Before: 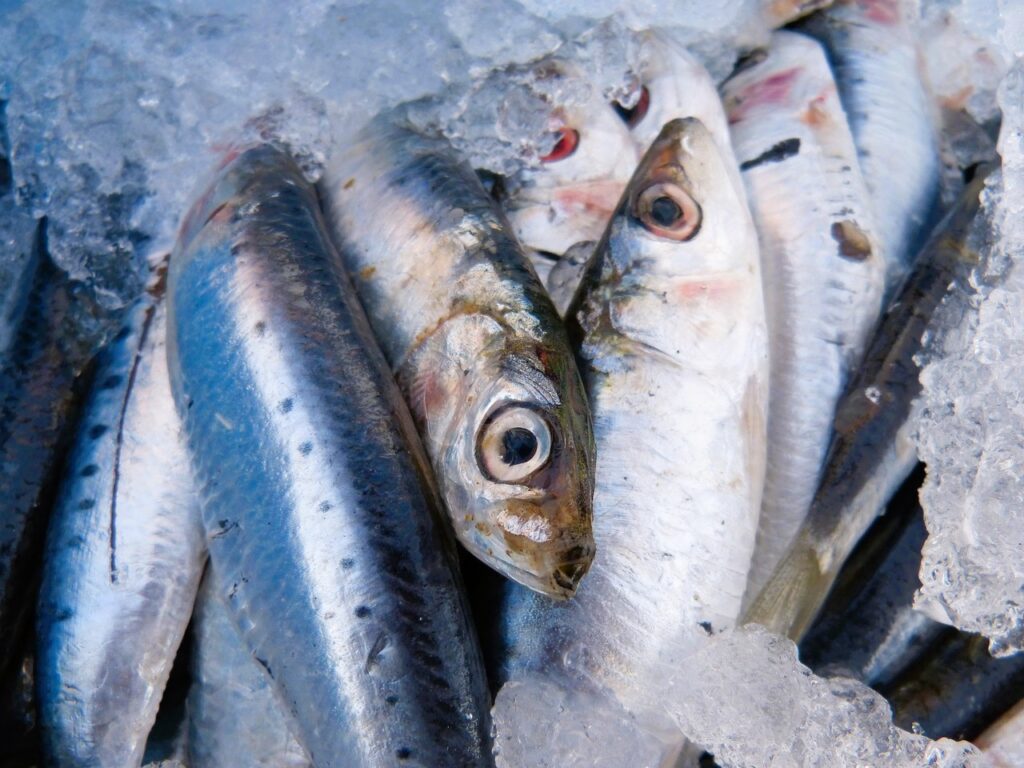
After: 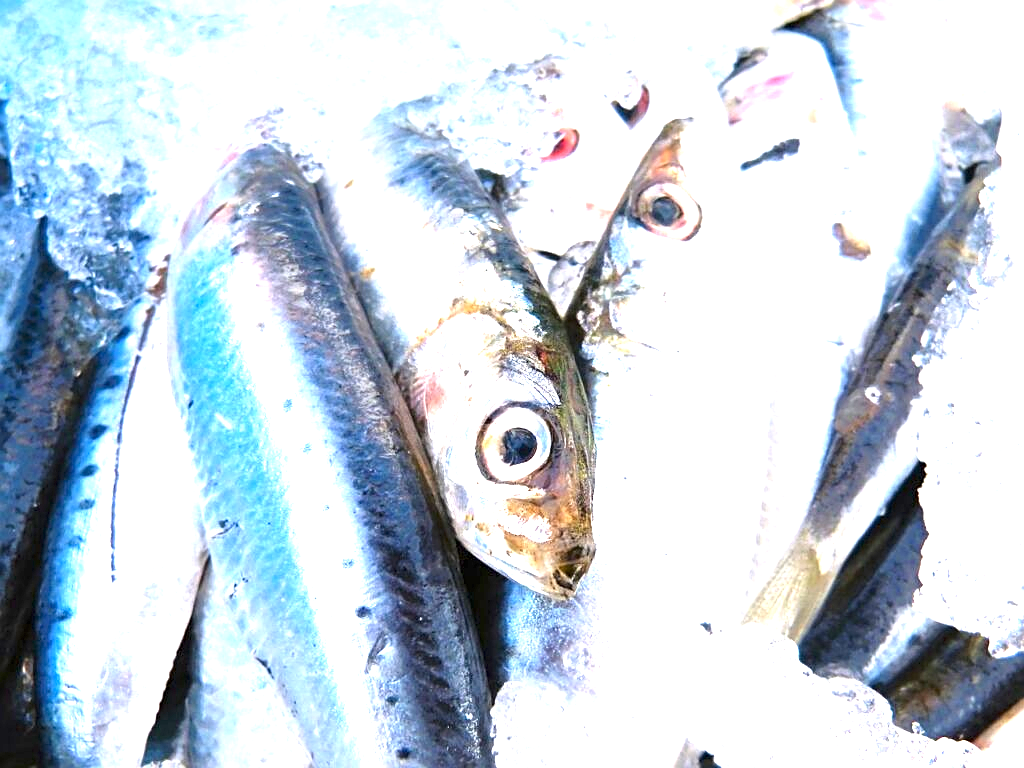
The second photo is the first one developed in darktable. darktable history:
sharpen: on, module defaults
exposure: black level correction 0, exposure 2.094 EV, compensate highlight preservation false
